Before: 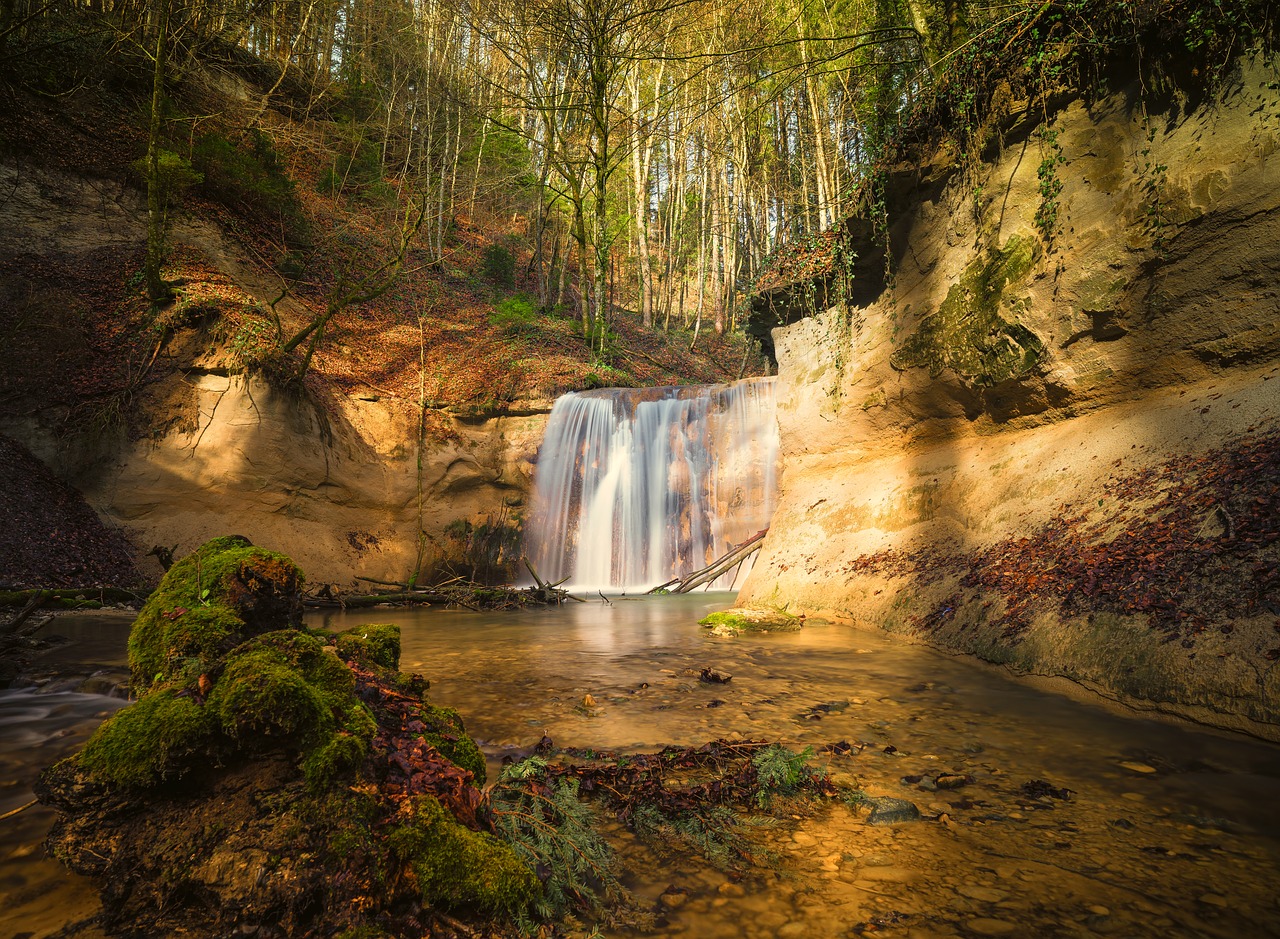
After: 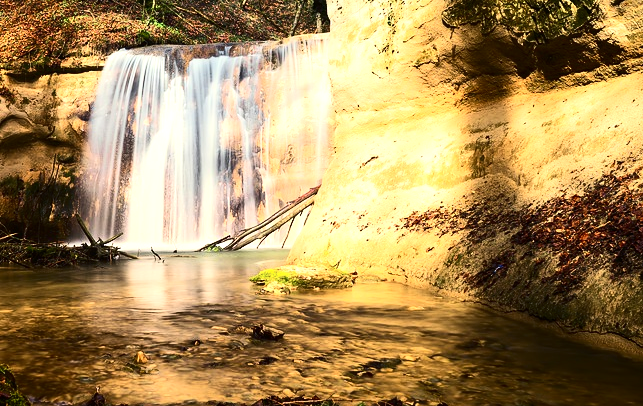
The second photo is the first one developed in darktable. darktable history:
crop: left 35.03%, top 36.625%, right 14.663%, bottom 20.057%
contrast brightness saturation: contrast 0.28
tone equalizer: -8 EV -0.75 EV, -7 EV -0.7 EV, -6 EV -0.6 EV, -5 EV -0.4 EV, -3 EV 0.4 EV, -2 EV 0.6 EV, -1 EV 0.7 EV, +0 EV 0.75 EV, edges refinement/feathering 500, mask exposure compensation -1.57 EV, preserve details no
